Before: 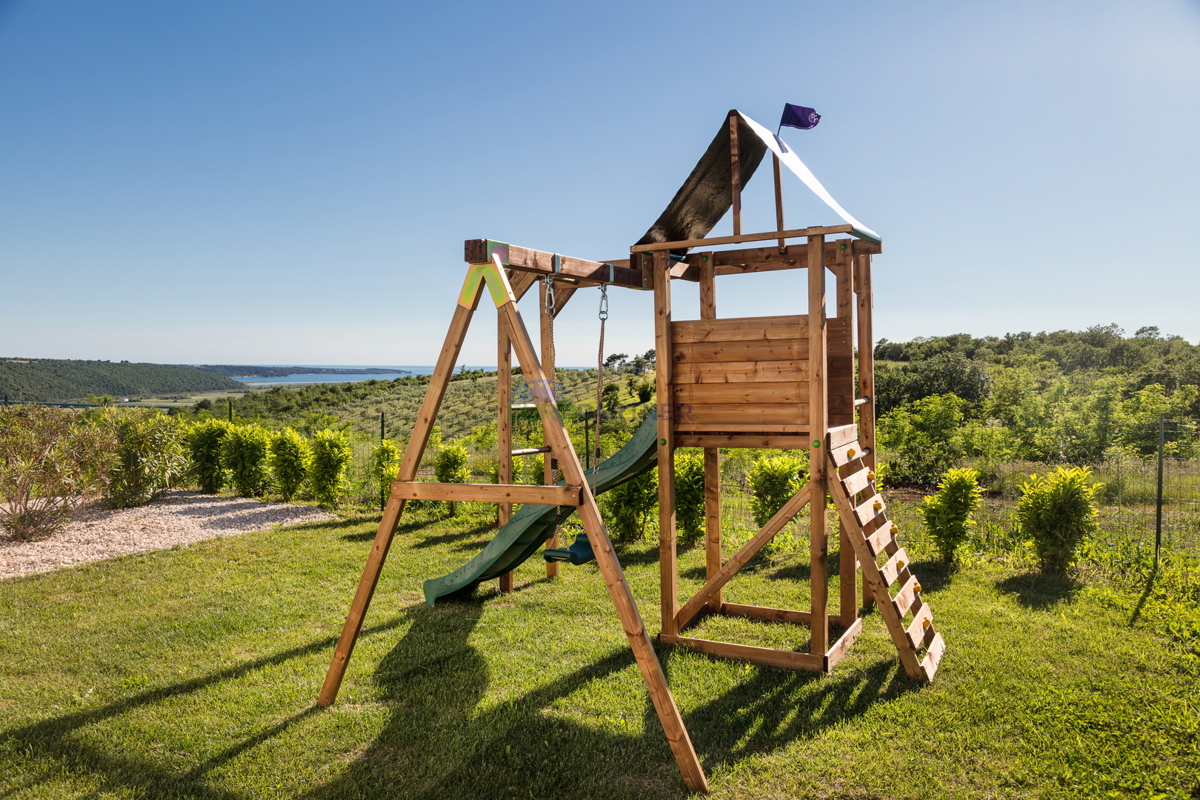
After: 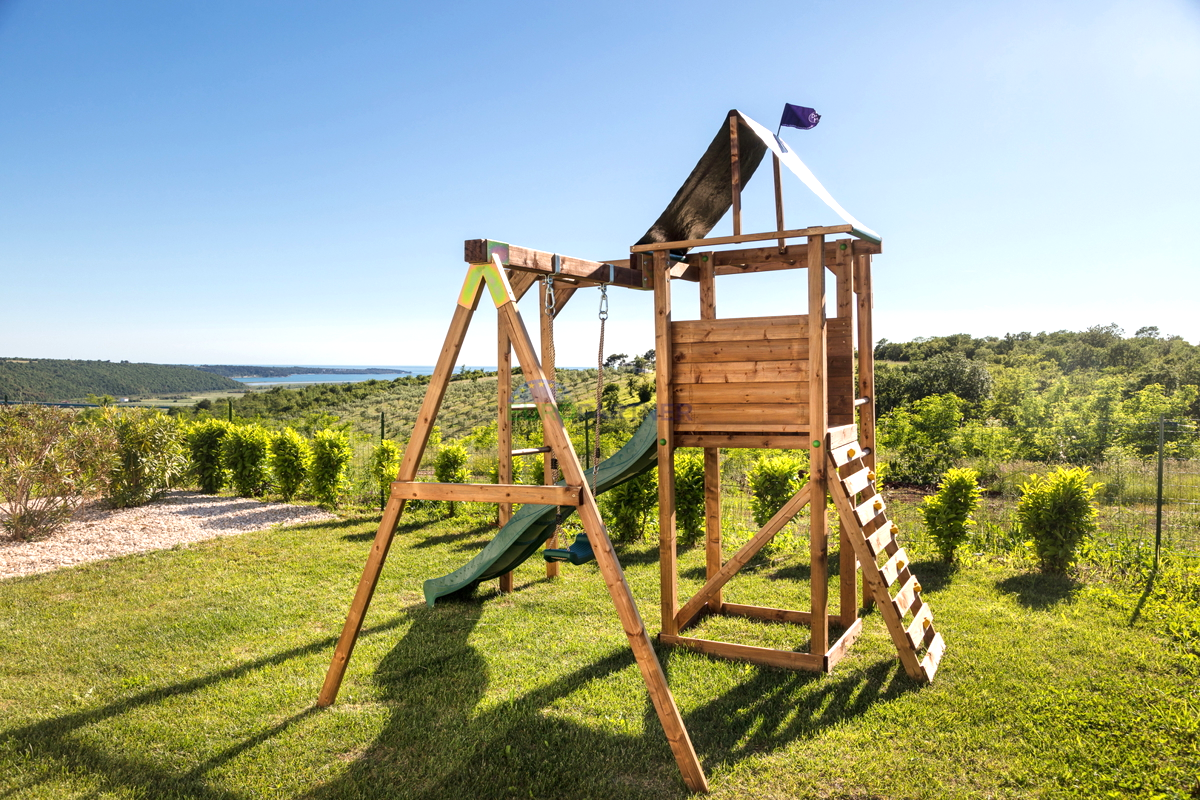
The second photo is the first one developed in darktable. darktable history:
exposure: exposure 0.505 EV, compensate highlight preservation false
